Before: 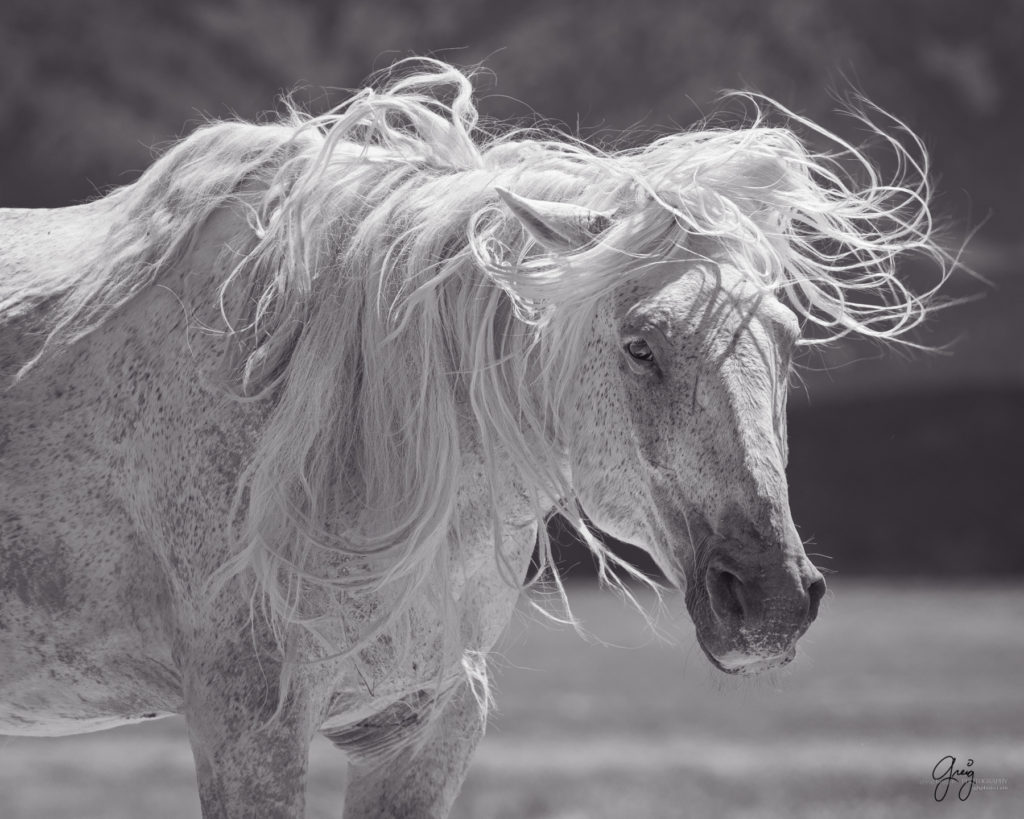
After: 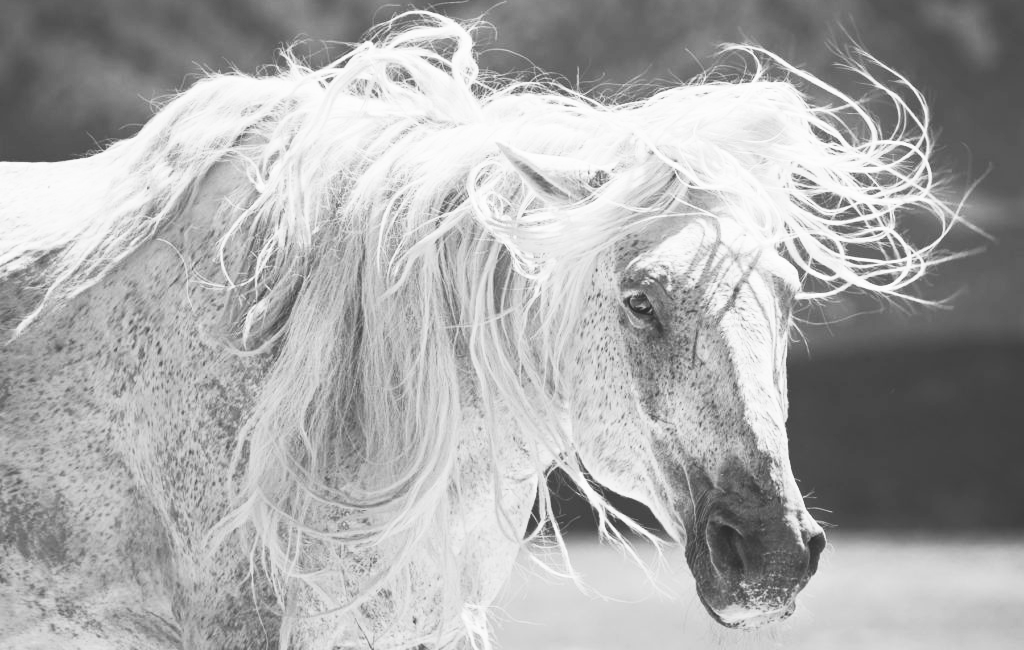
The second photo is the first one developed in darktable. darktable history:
contrast brightness saturation: contrast 0.53, brightness 0.47, saturation -1
color balance: lift [1.01, 1, 1, 1], gamma [1.097, 1, 1, 1], gain [0.85, 1, 1, 1]
crop and rotate: top 5.667%, bottom 14.937%
